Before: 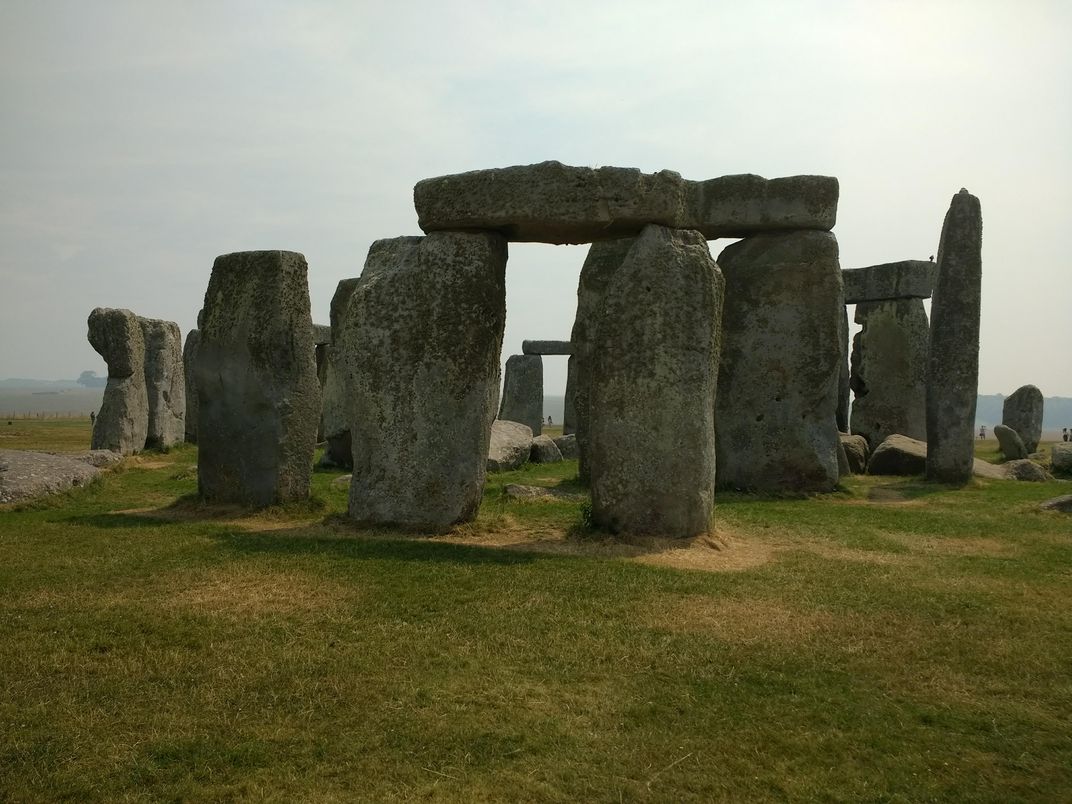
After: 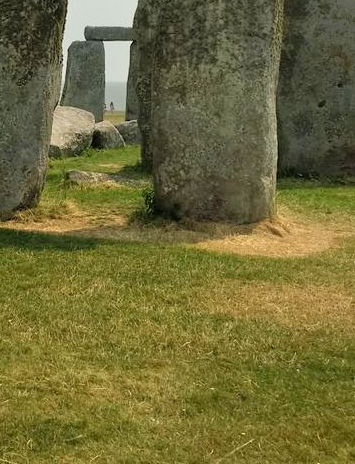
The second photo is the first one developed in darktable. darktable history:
tone equalizer: -7 EV 0.15 EV, -6 EV 0.6 EV, -5 EV 1.15 EV, -4 EV 1.33 EV, -3 EV 1.15 EV, -2 EV 0.6 EV, -1 EV 0.15 EV, mask exposure compensation -0.5 EV
crop: left 40.878%, top 39.176%, right 25.993%, bottom 3.081%
